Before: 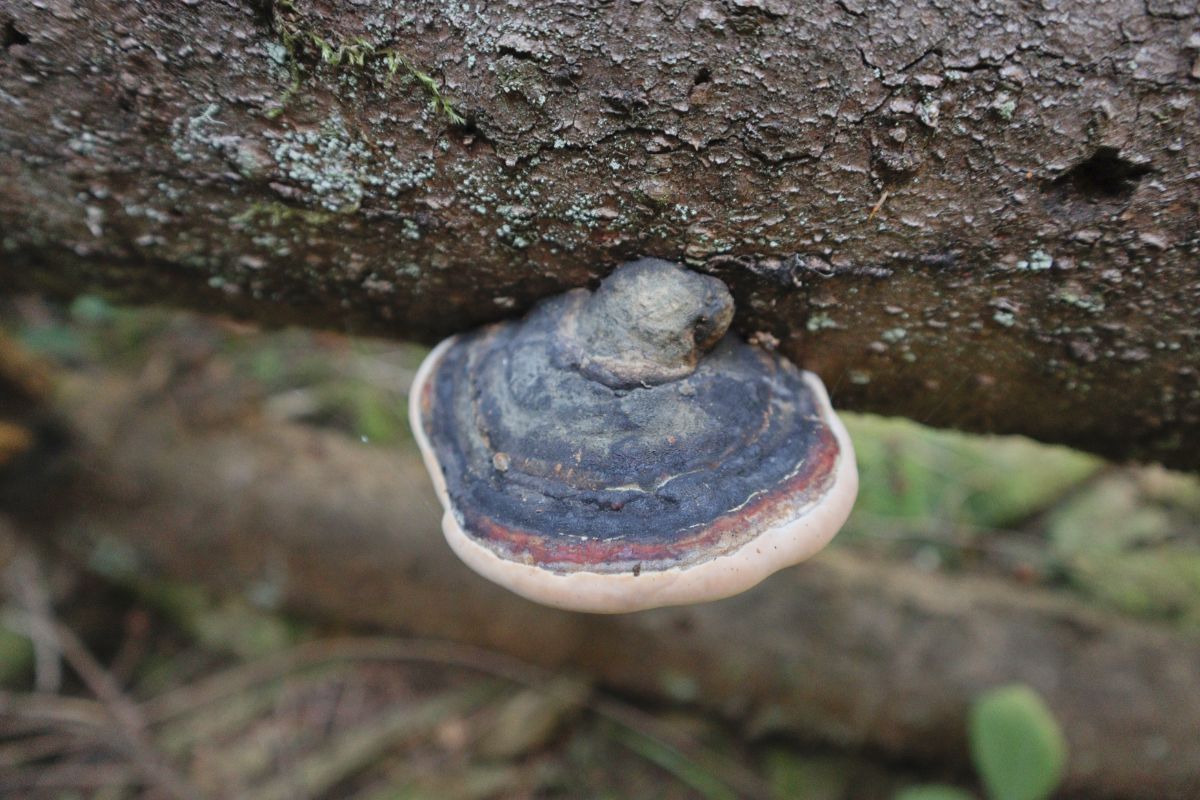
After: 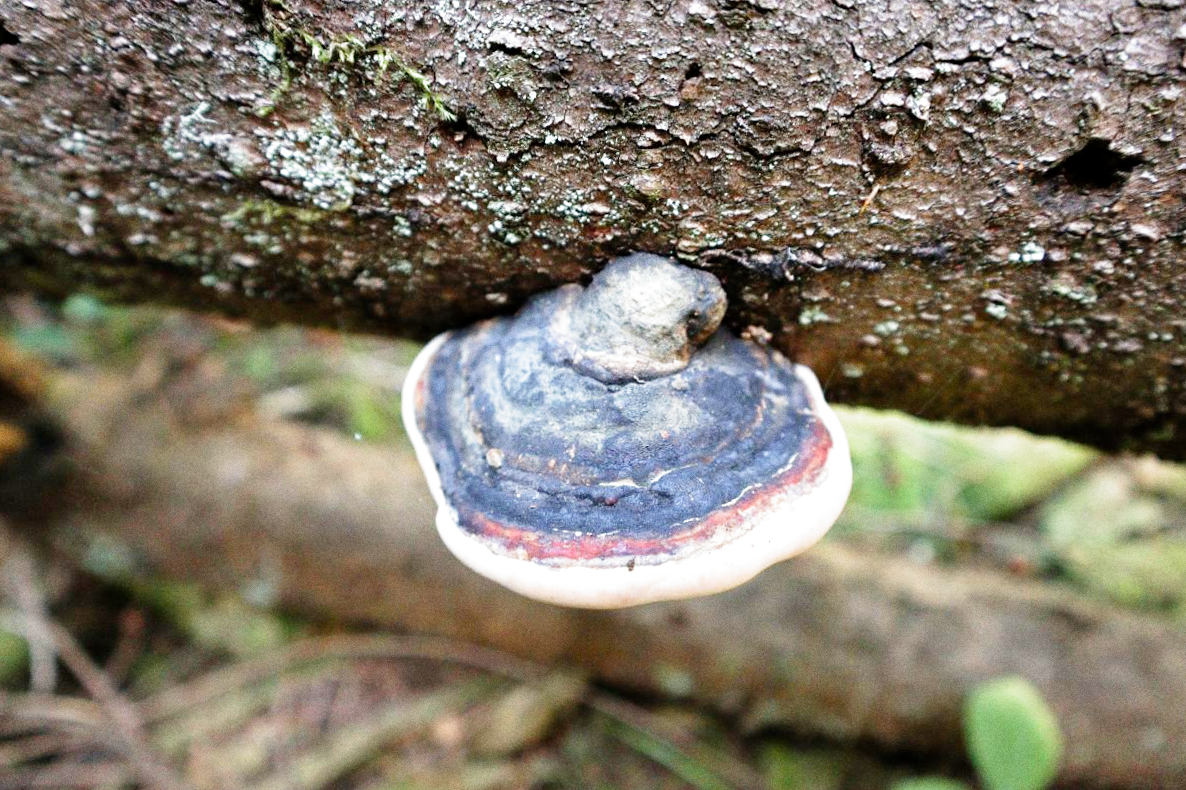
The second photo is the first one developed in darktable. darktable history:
grain: coarseness 0.09 ISO
filmic rgb: middle gray luminance 8.8%, black relative exposure -6.3 EV, white relative exposure 2.7 EV, threshold 6 EV, target black luminance 0%, hardness 4.74, latitude 73.47%, contrast 1.332, shadows ↔ highlights balance 10.13%, add noise in highlights 0, preserve chrominance no, color science v3 (2019), use custom middle-gray values true, iterations of high-quality reconstruction 0, contrast in highlights soft, enable highlight reconstruction true
rotate and perspective: rotation -0.45°, automatic cropping original format, crop left 0.008, crop right 0.992, crop top 0.012, crop bottom 0.988
